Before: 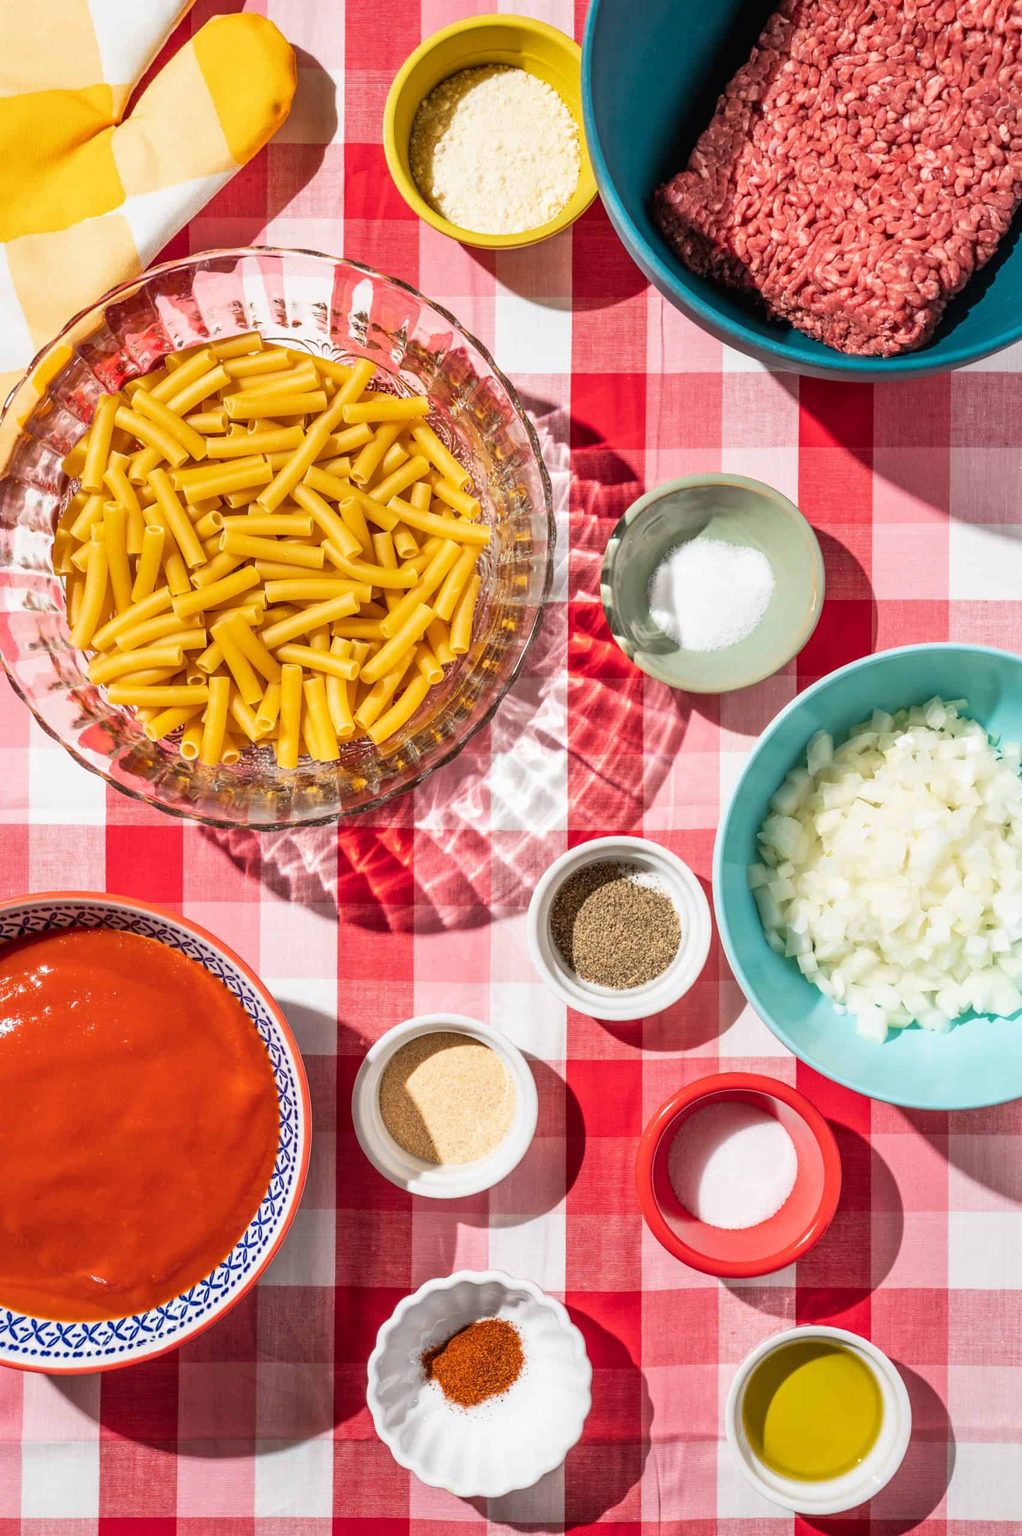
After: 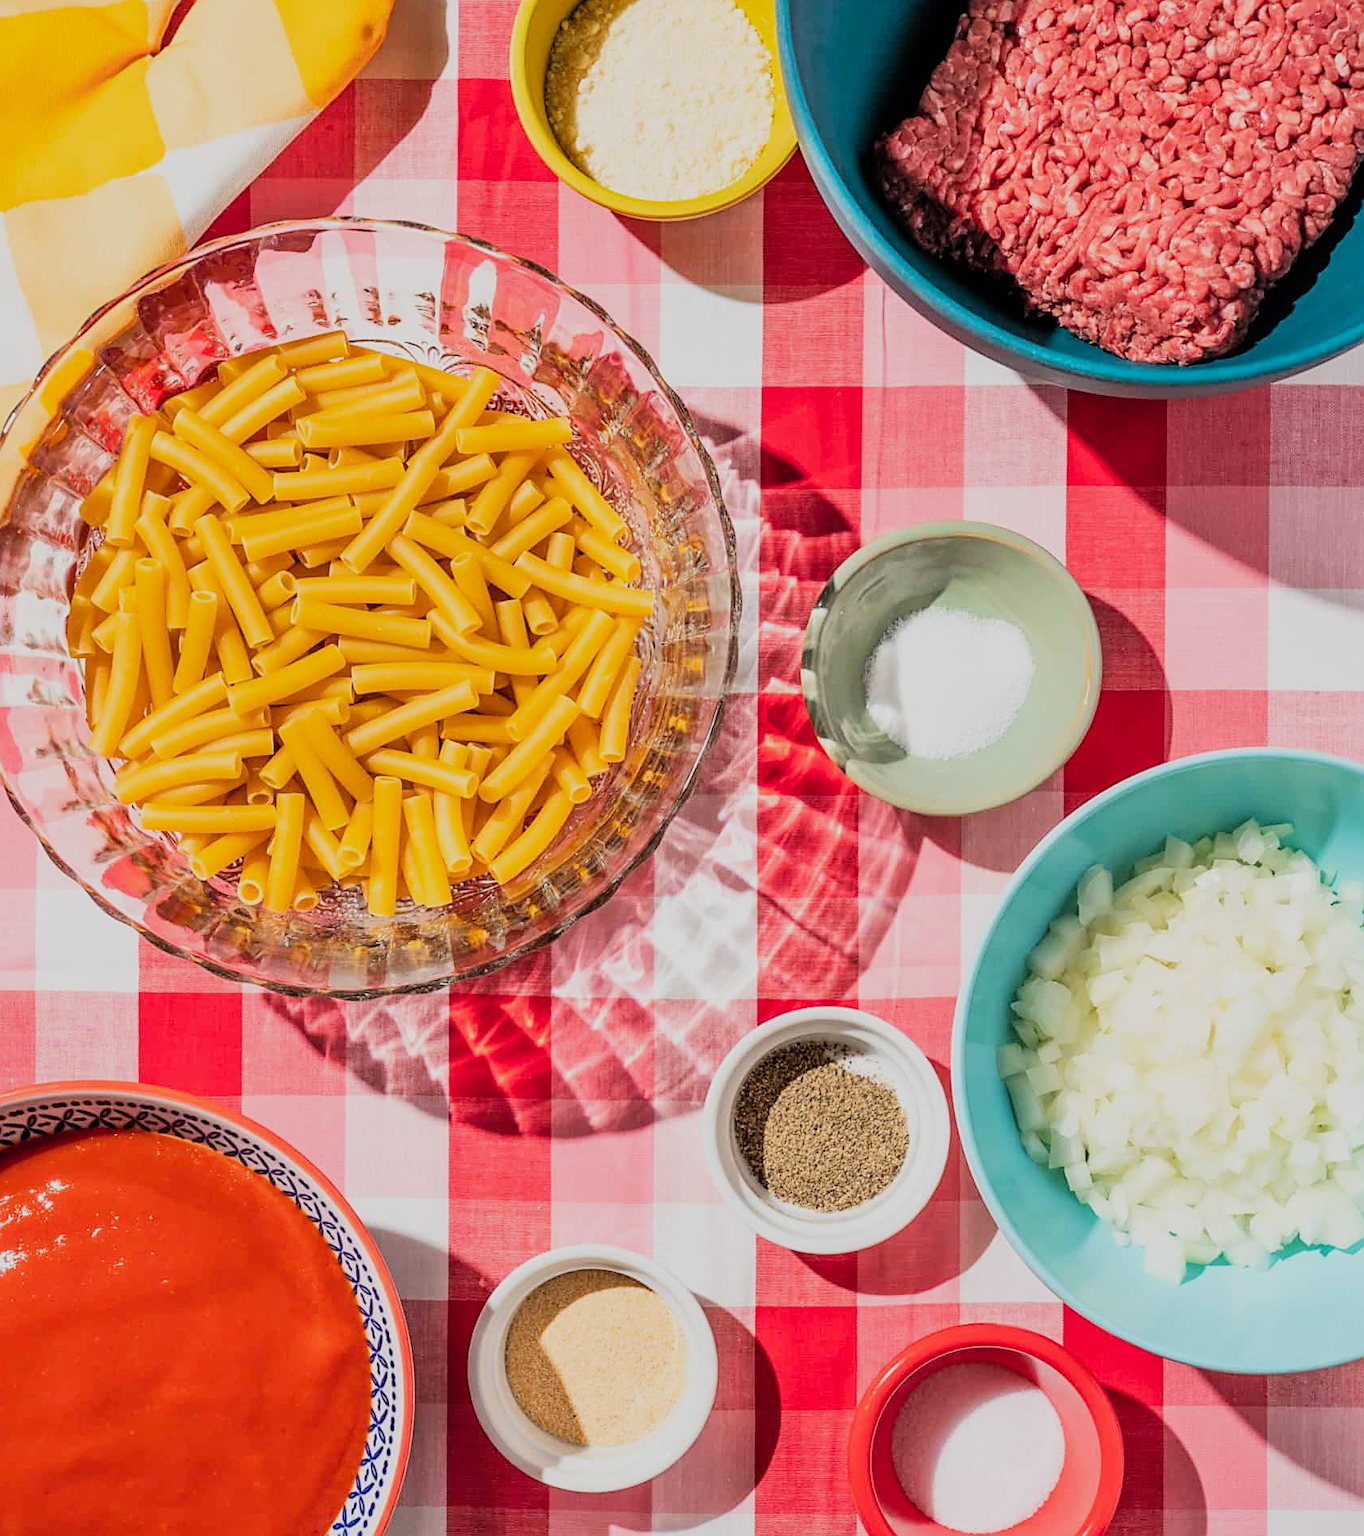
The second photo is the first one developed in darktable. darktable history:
sharpen: on, module defaults
contrast brightness saturation: contrast 0.029, brightness 0.062, saturation 0.127
crop: left 0.277%, top 5.527%, bottom 19.817%
filmic rgb: black relative exposure -7.65 EV, white relative exposure 4.56 EV, hardness 3.61
